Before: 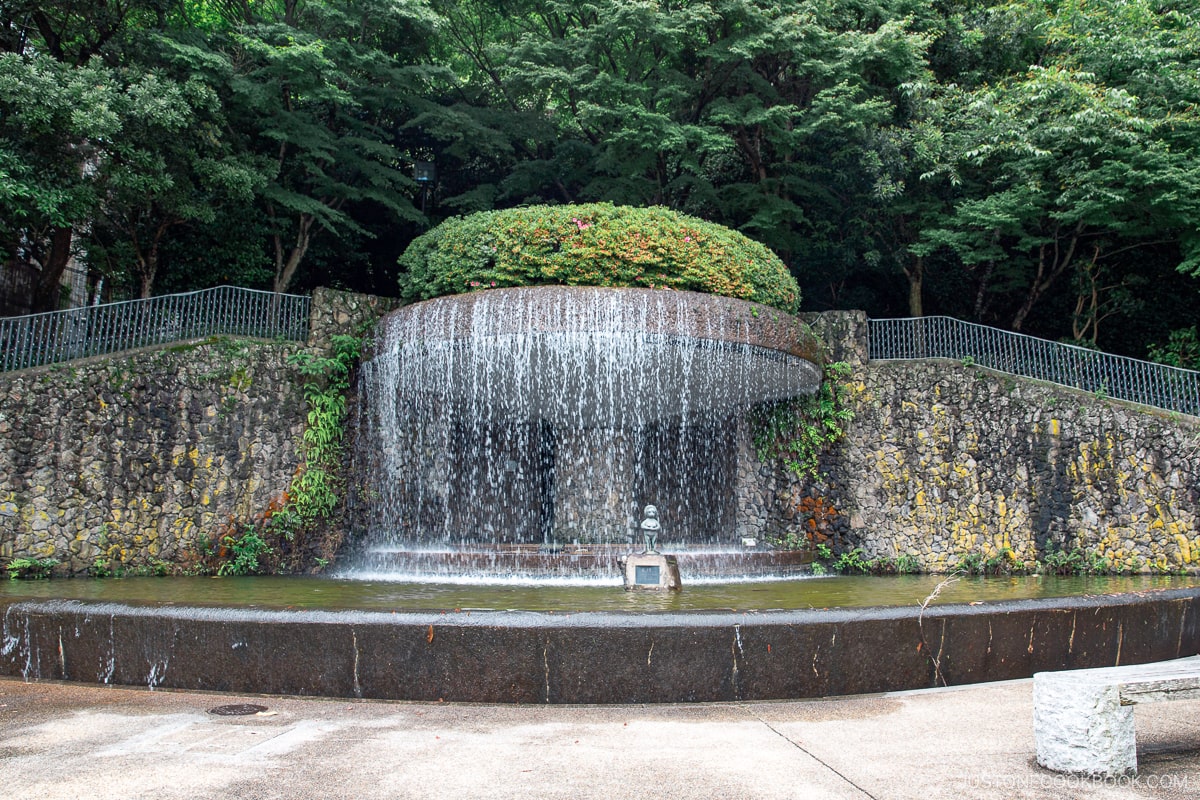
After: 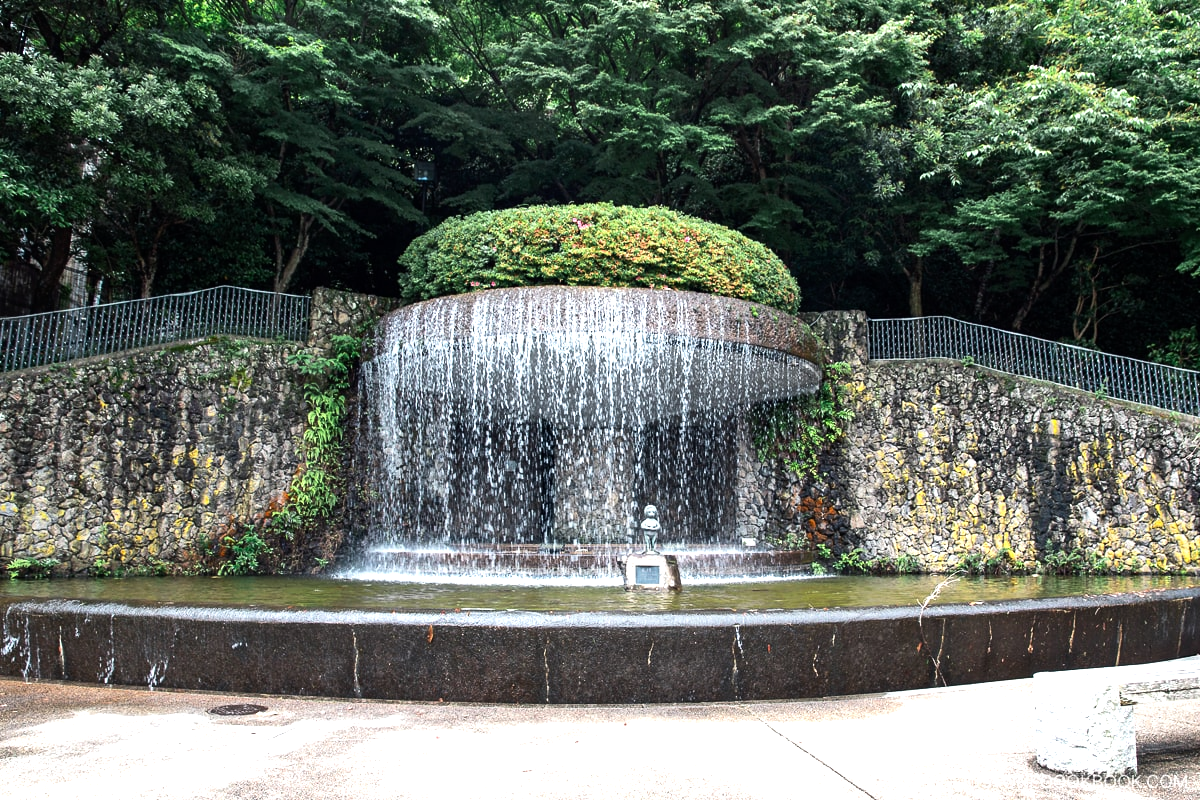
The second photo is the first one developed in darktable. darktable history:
tone equalizer: -8 EV -0.75 EV, -7 EV -0.7 EV, -6 EV -0.6 EV, -5 EV -0.4 EV, -3 EV 0.4 EV, -2 EV 0.6 EV, -1 EV 0.7 EV, +0 EV 0.75 EV, edges refinement/feathering 500, mask exposure compensation -1.57 EV, preserve details no
color balance: mode lift, gamma, gain (sRGB)
